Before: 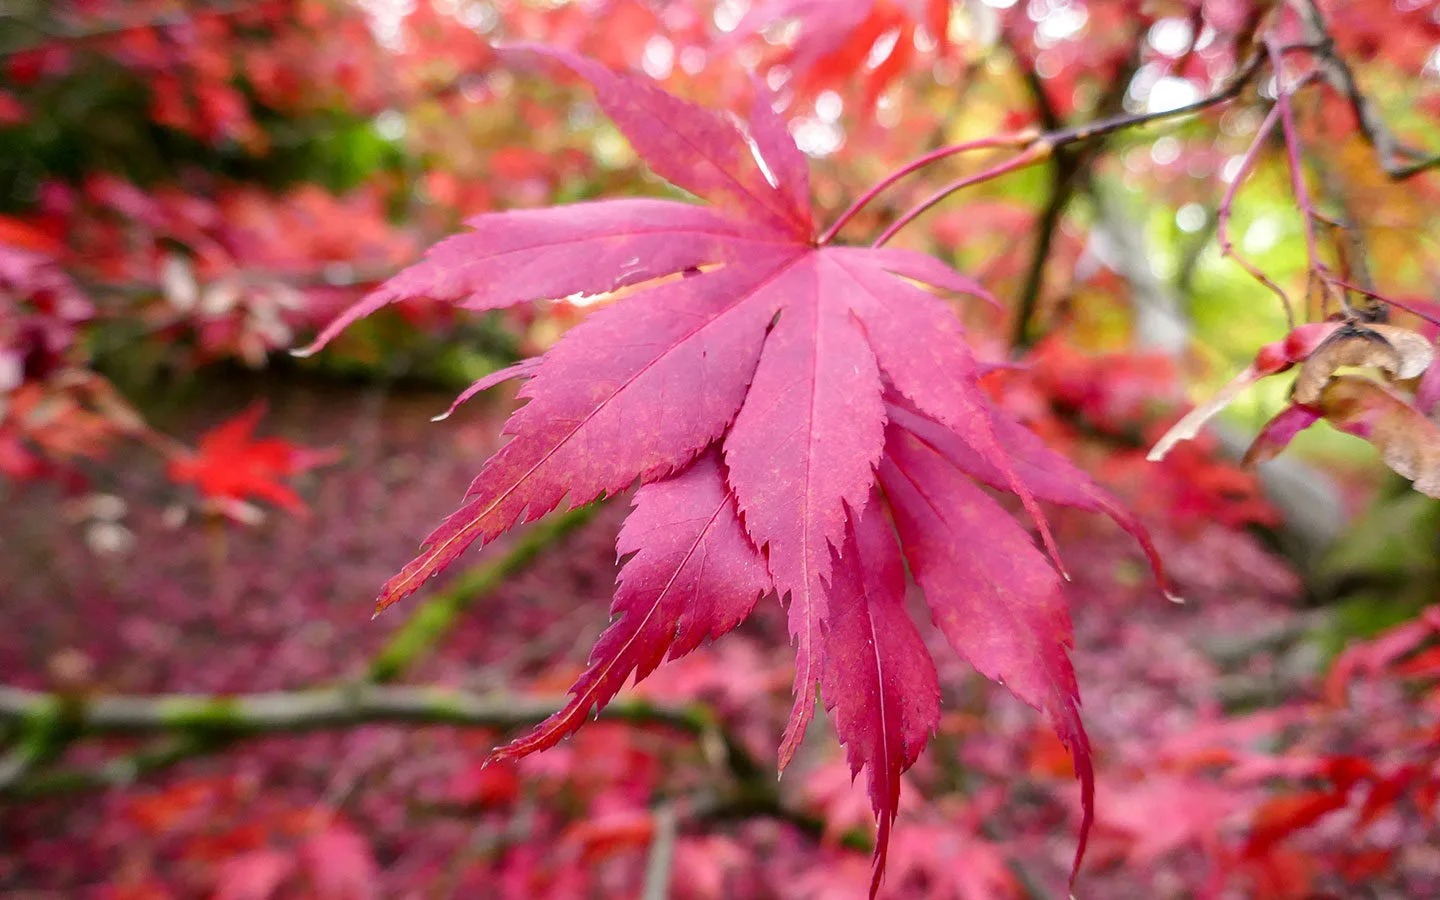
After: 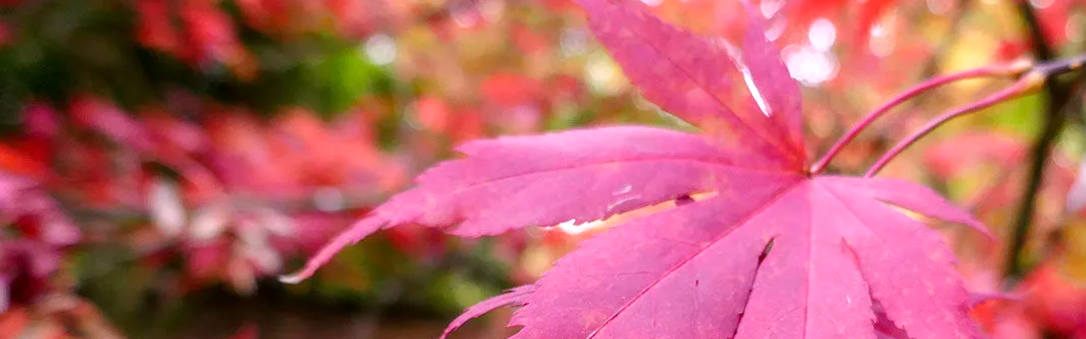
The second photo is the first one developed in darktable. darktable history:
crop: left 0.579%, top 7.627%, right 23.167%, bottom 54.275%
rotate and perspective: rotation 0.174°, lens shift (vertical) 0.013, lens shift (horizontal) 0.019, shear 0.001, automatic cropping original format, crop left 0.007, crop right 0.991, crop top 0.016, crop bottom 0.997
white balance: red 1.05, blue 1.072
